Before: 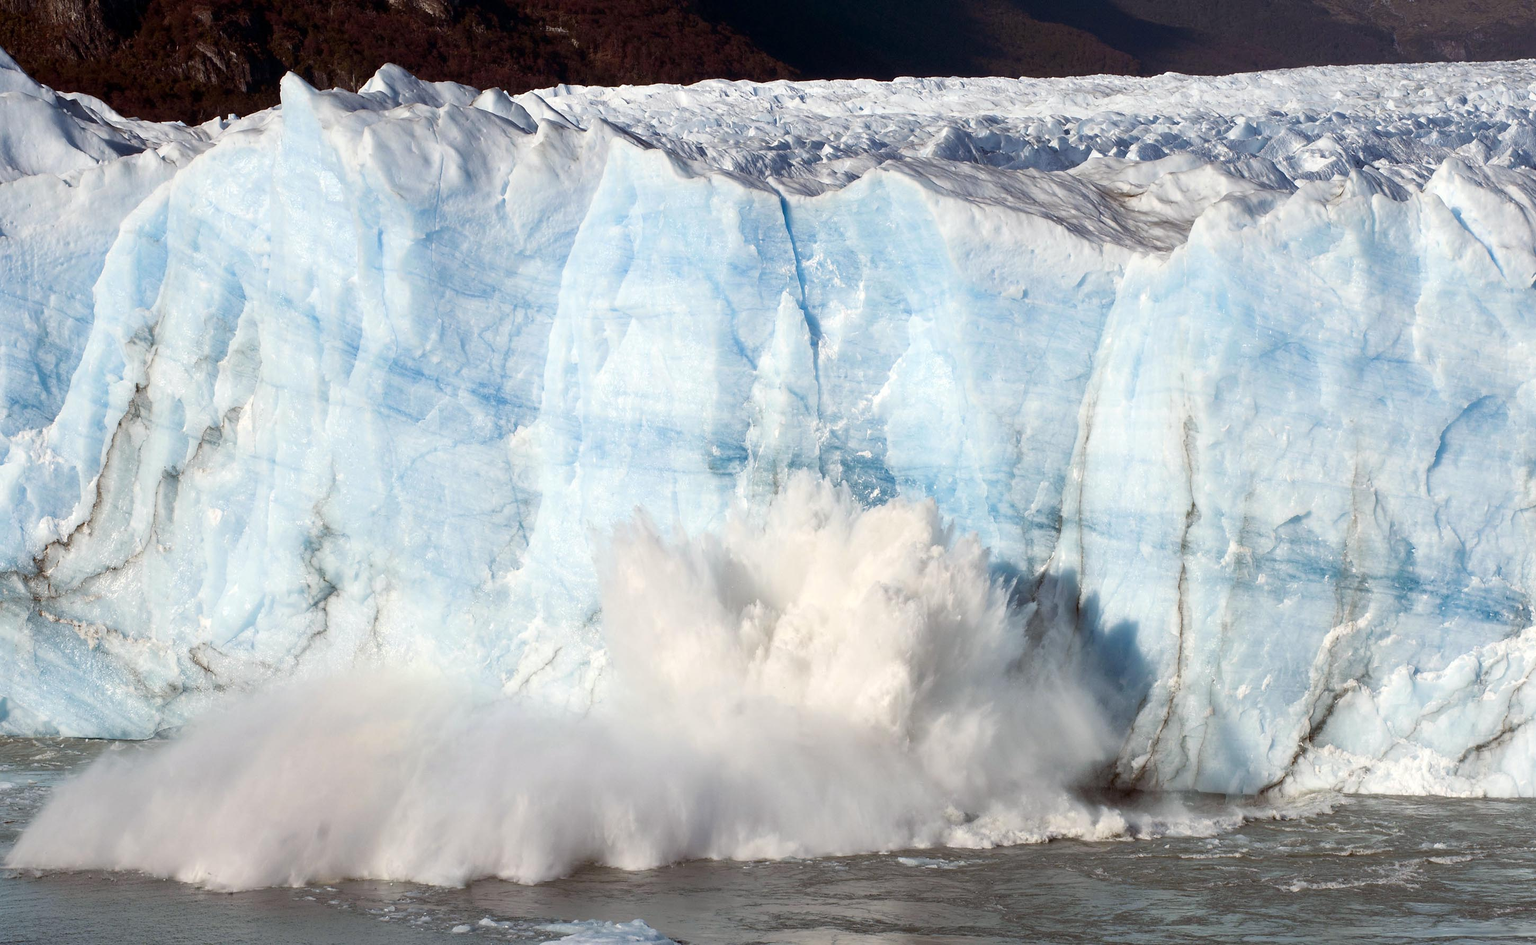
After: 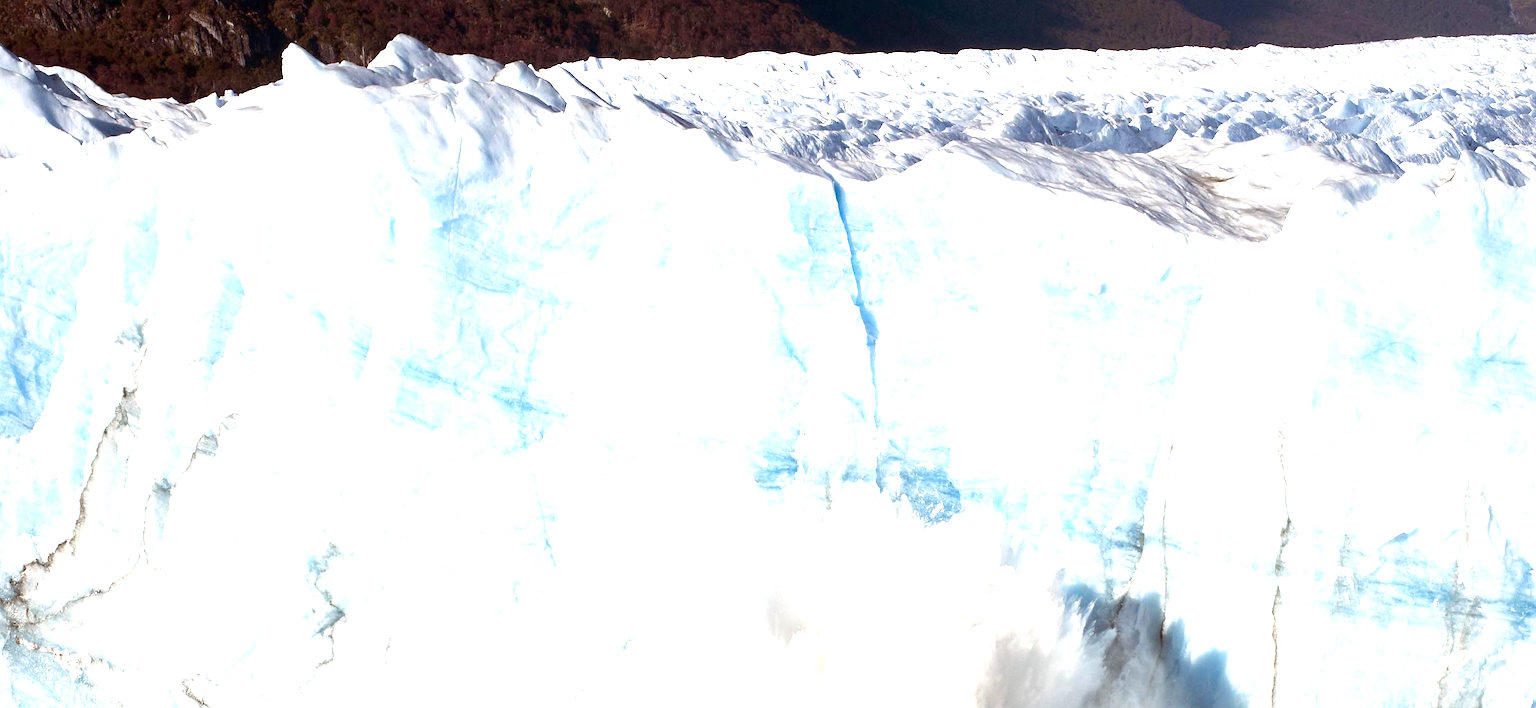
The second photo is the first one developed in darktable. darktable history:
exposure: black level correction 0, exposure 1.106 EV, compensate highlight preservation false
crop: left 1.596%, top 3.447%, right 7.675%, bottom 28.499%
